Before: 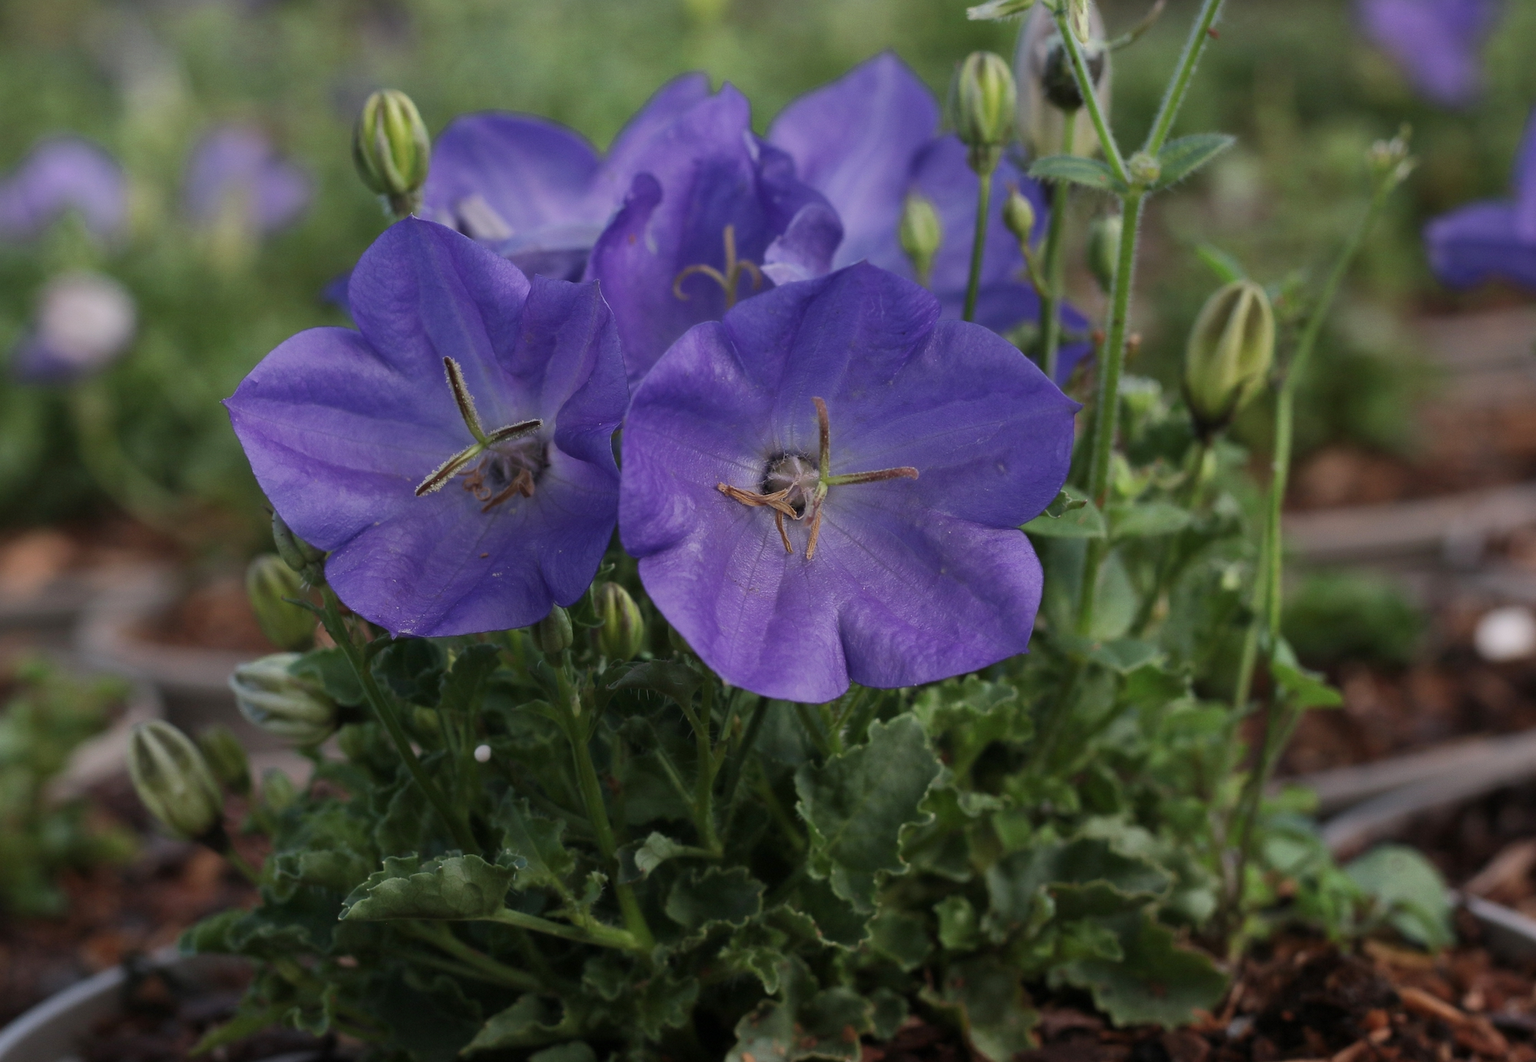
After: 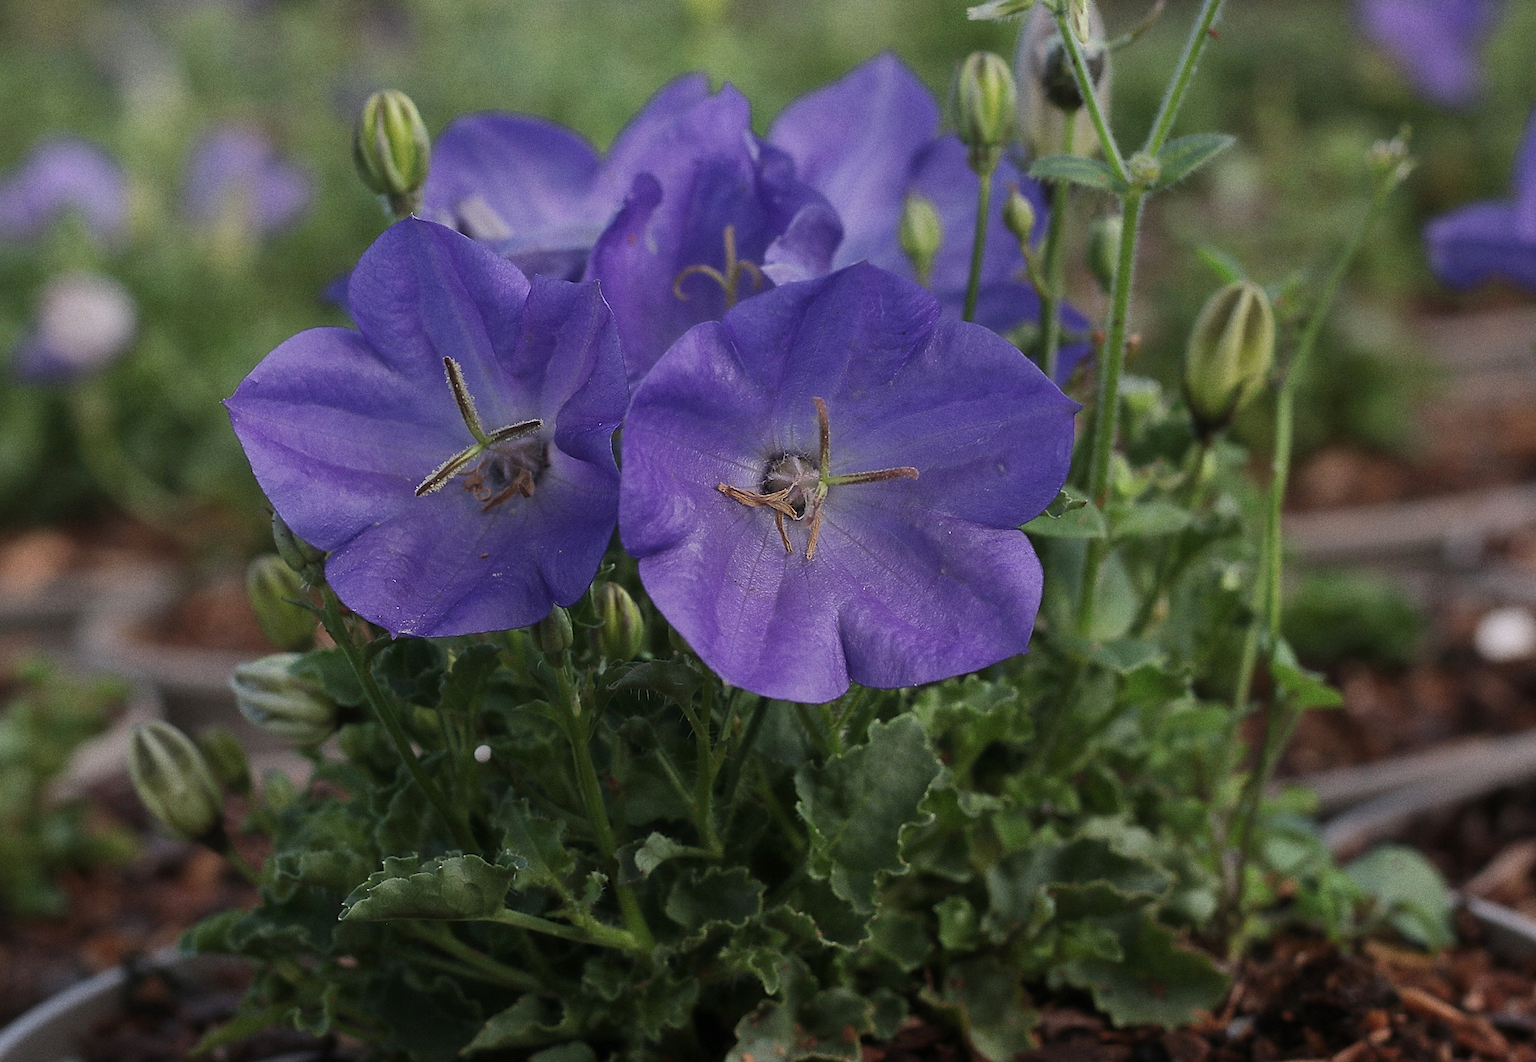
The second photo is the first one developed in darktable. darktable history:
sharpen: radius 1.4, amount 1.25, threshold 0.7
haze removal: strength -0.05
grain: coarseness 0.09 ISO
tone equalizer: on, module defaults
